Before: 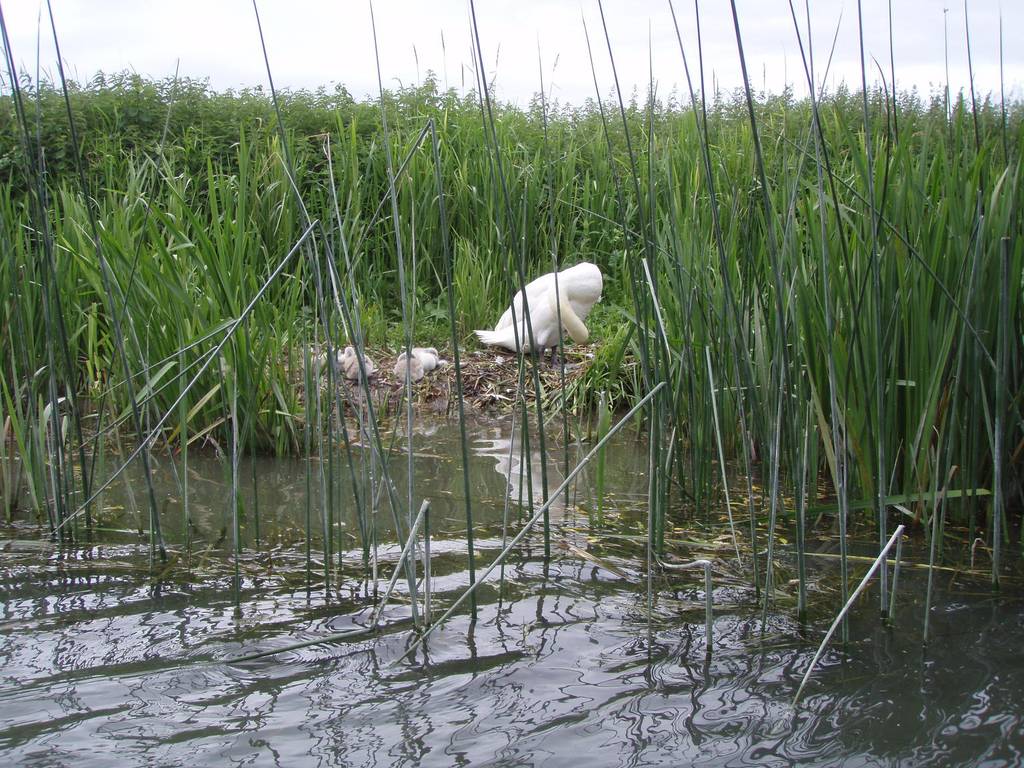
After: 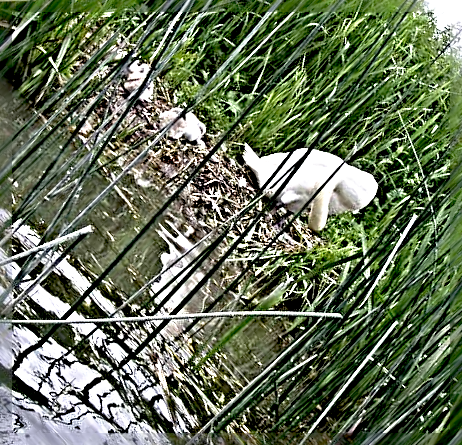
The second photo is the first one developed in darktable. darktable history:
exposure: black level correction 0.005, exposure 0.288 EV, compensate exposure bias true, compensate highlight preservation false
sharpen: radius 6.249, amount 1.8, threshold 0.068
crop and rotate: angle -45.83°, top 16.687%, right 0.873%, bottom 11.691%
base curve: curves: ch0 [(0.017, 0) (0.425, 0.441) (0.844, 0.933) (1, 1)], preserve colors none
